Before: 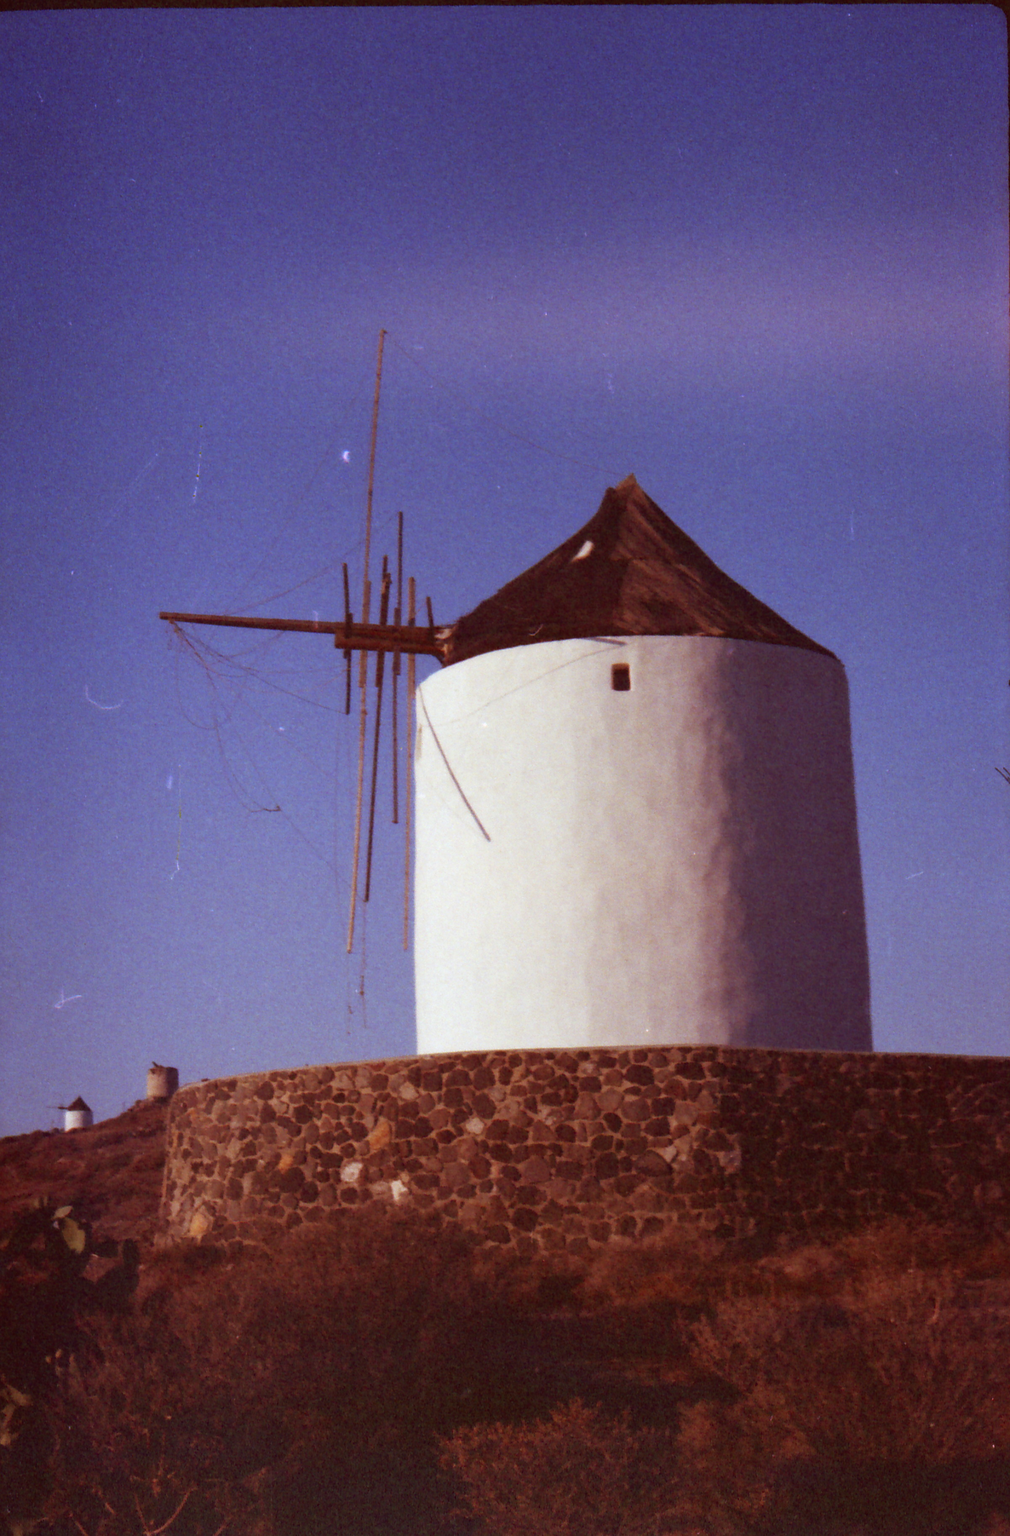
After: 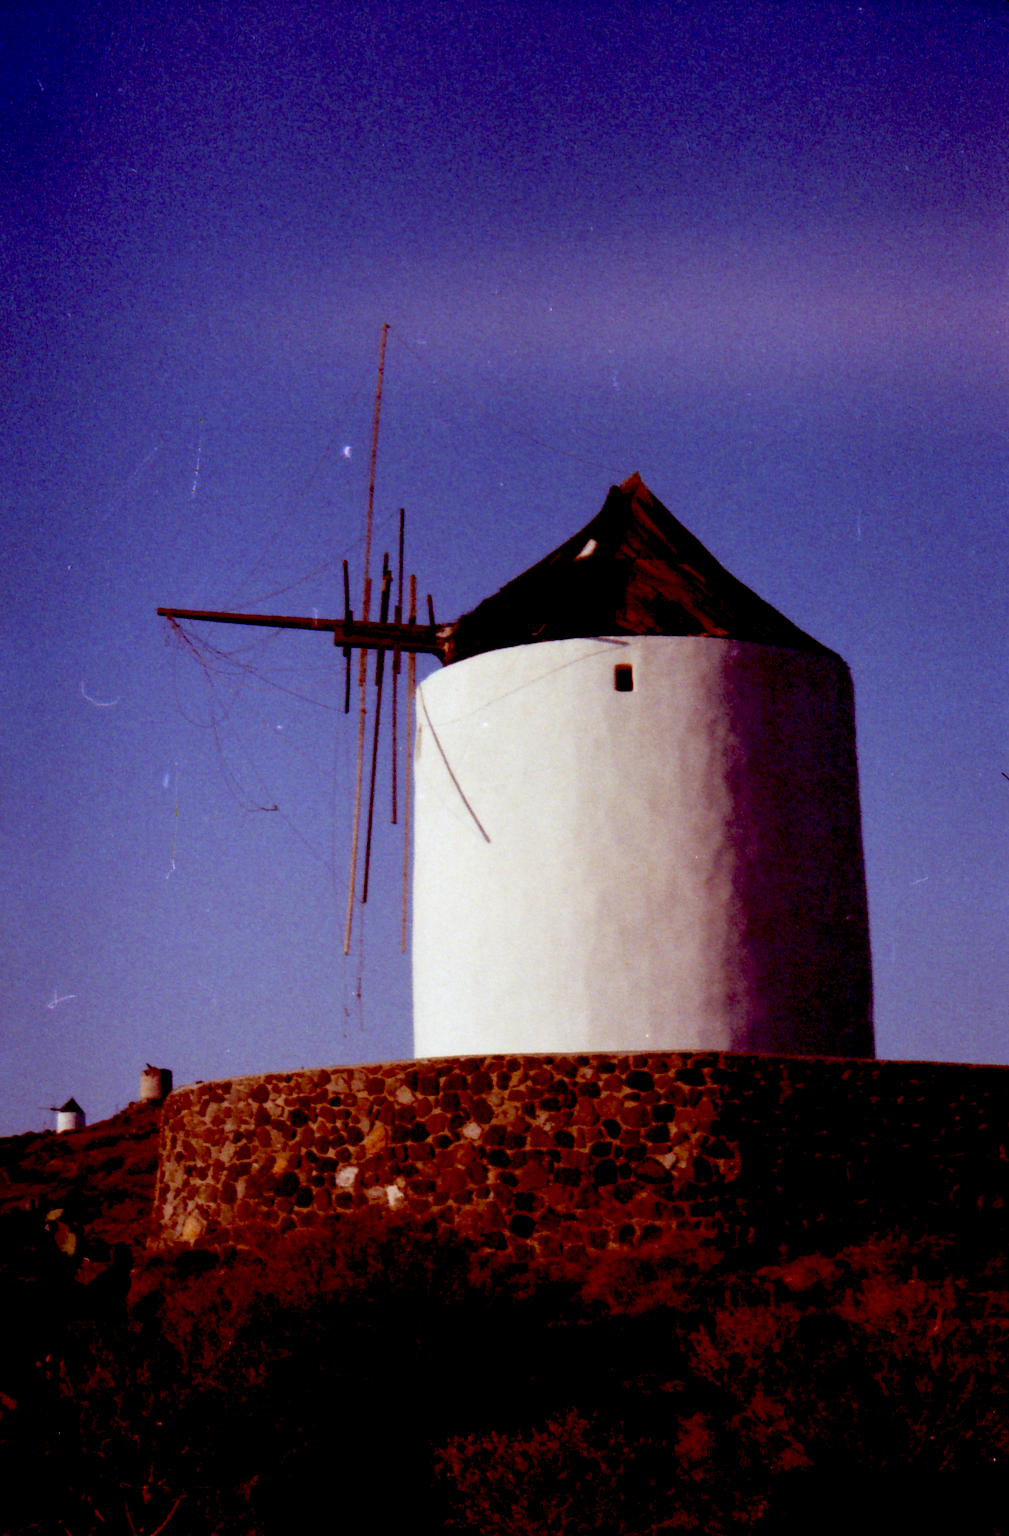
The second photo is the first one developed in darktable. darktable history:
crop and rotate: angle -0.475°
exposure: black level correction 0.047, exposure 0.012 EV, compensate highlight preservation false
